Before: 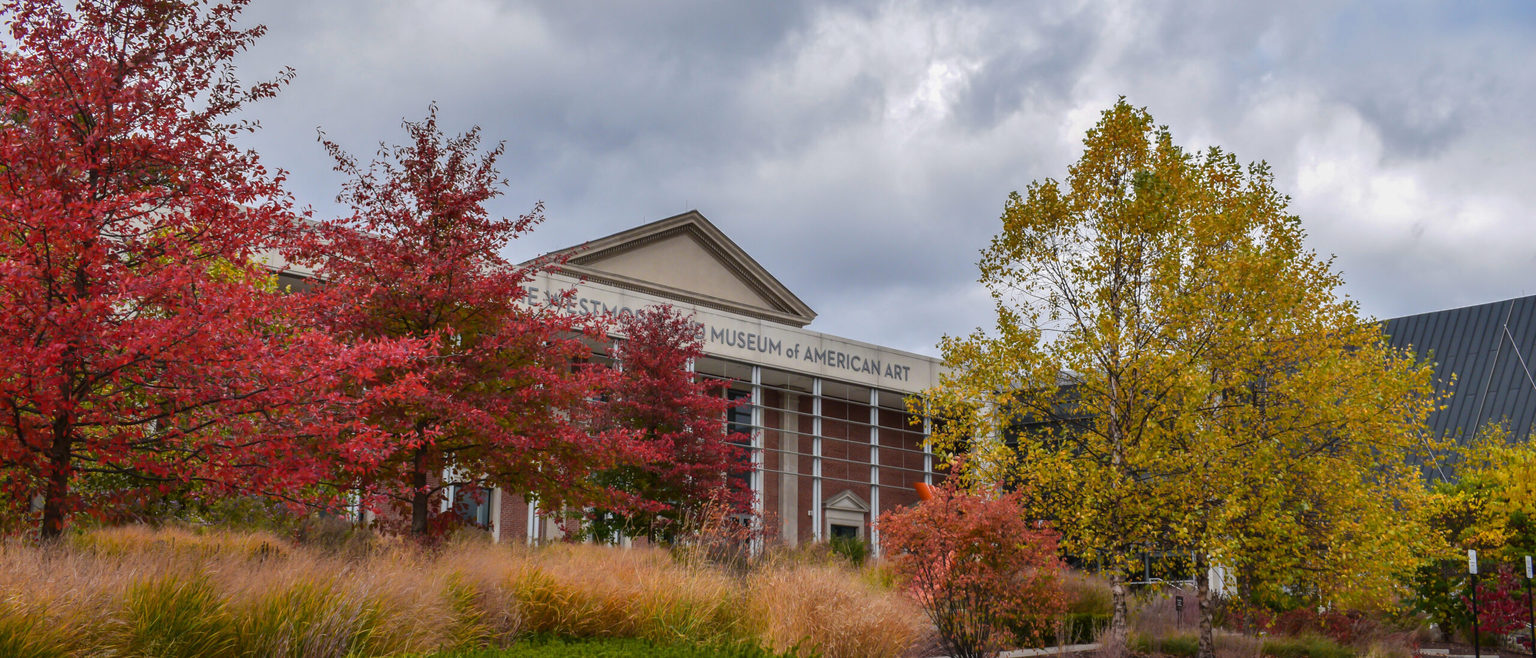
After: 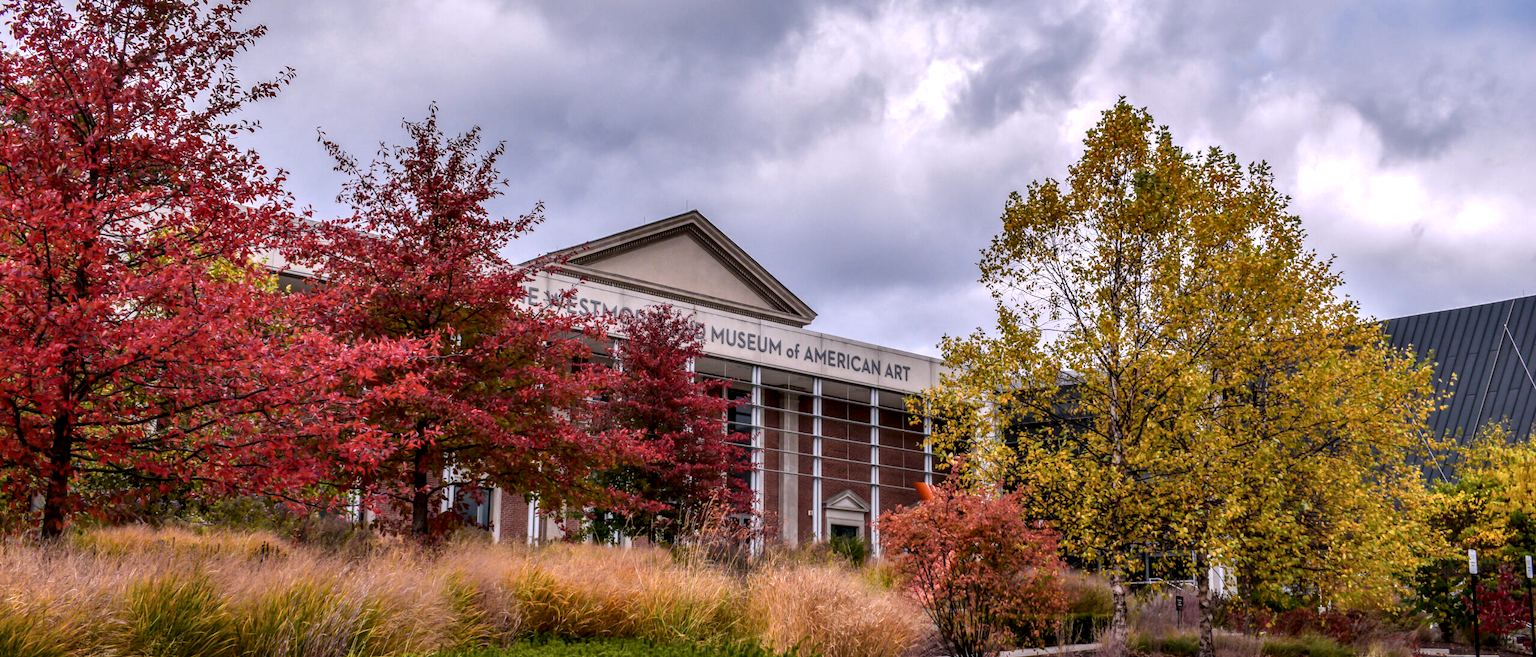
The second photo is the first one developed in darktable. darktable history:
tone equalizer: on, module defaults
white balance: red 1.05, blue 1.072
local contrast: detail 160%
